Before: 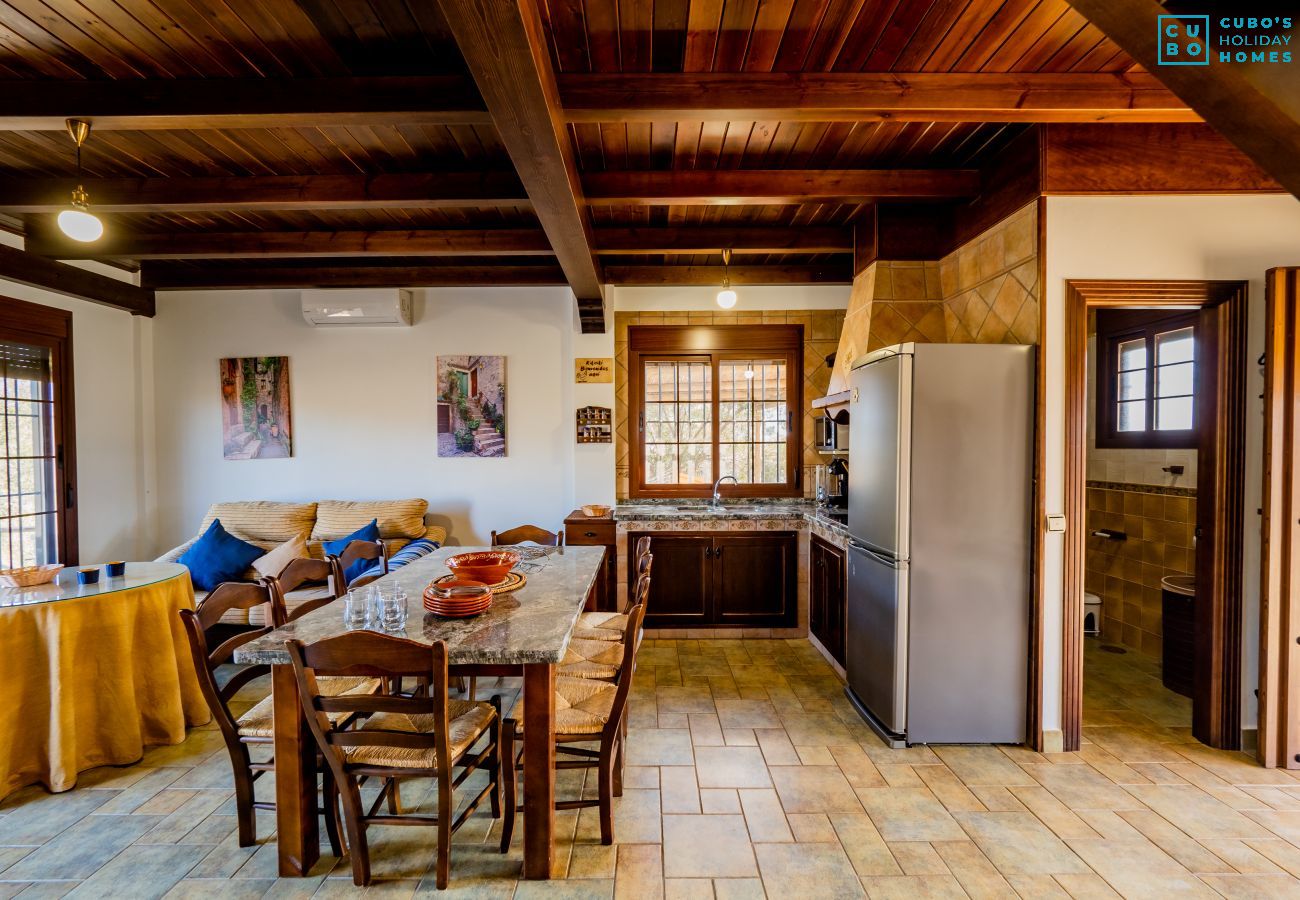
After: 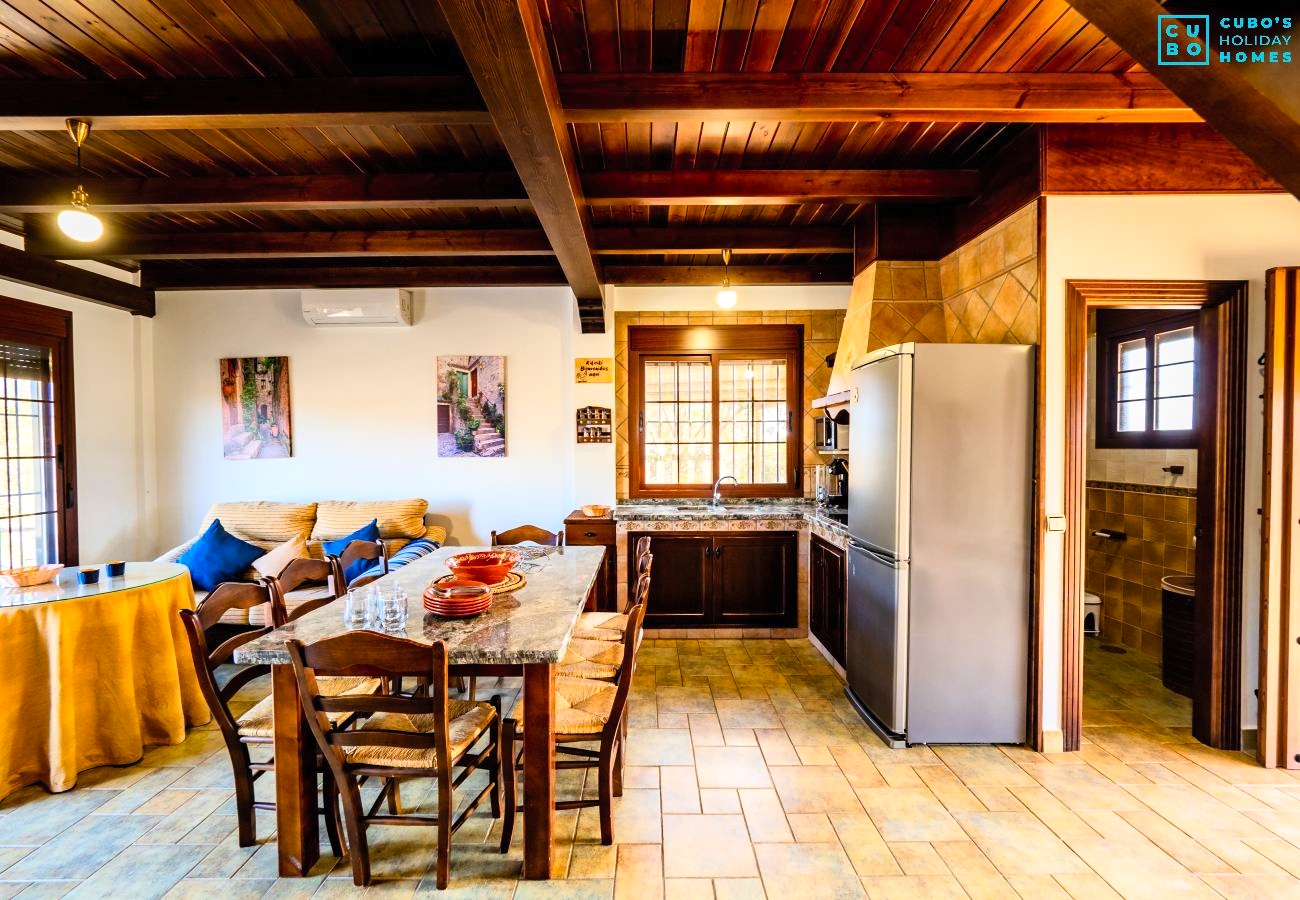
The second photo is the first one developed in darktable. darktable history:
tone equalizer: -8 EV -0.386 EV, -7 EV -0.362 EV, -6 EV -0.333 EV, -5 EV -0.208 EV, -3 EV 0.241 EV, -2 EV 0.334 EV, -1 EV 0.379 EV, +0 EV 0.417 EV
contrast brightness saturation: contrast 0.195, brightness 0.158, saturation 0.225
